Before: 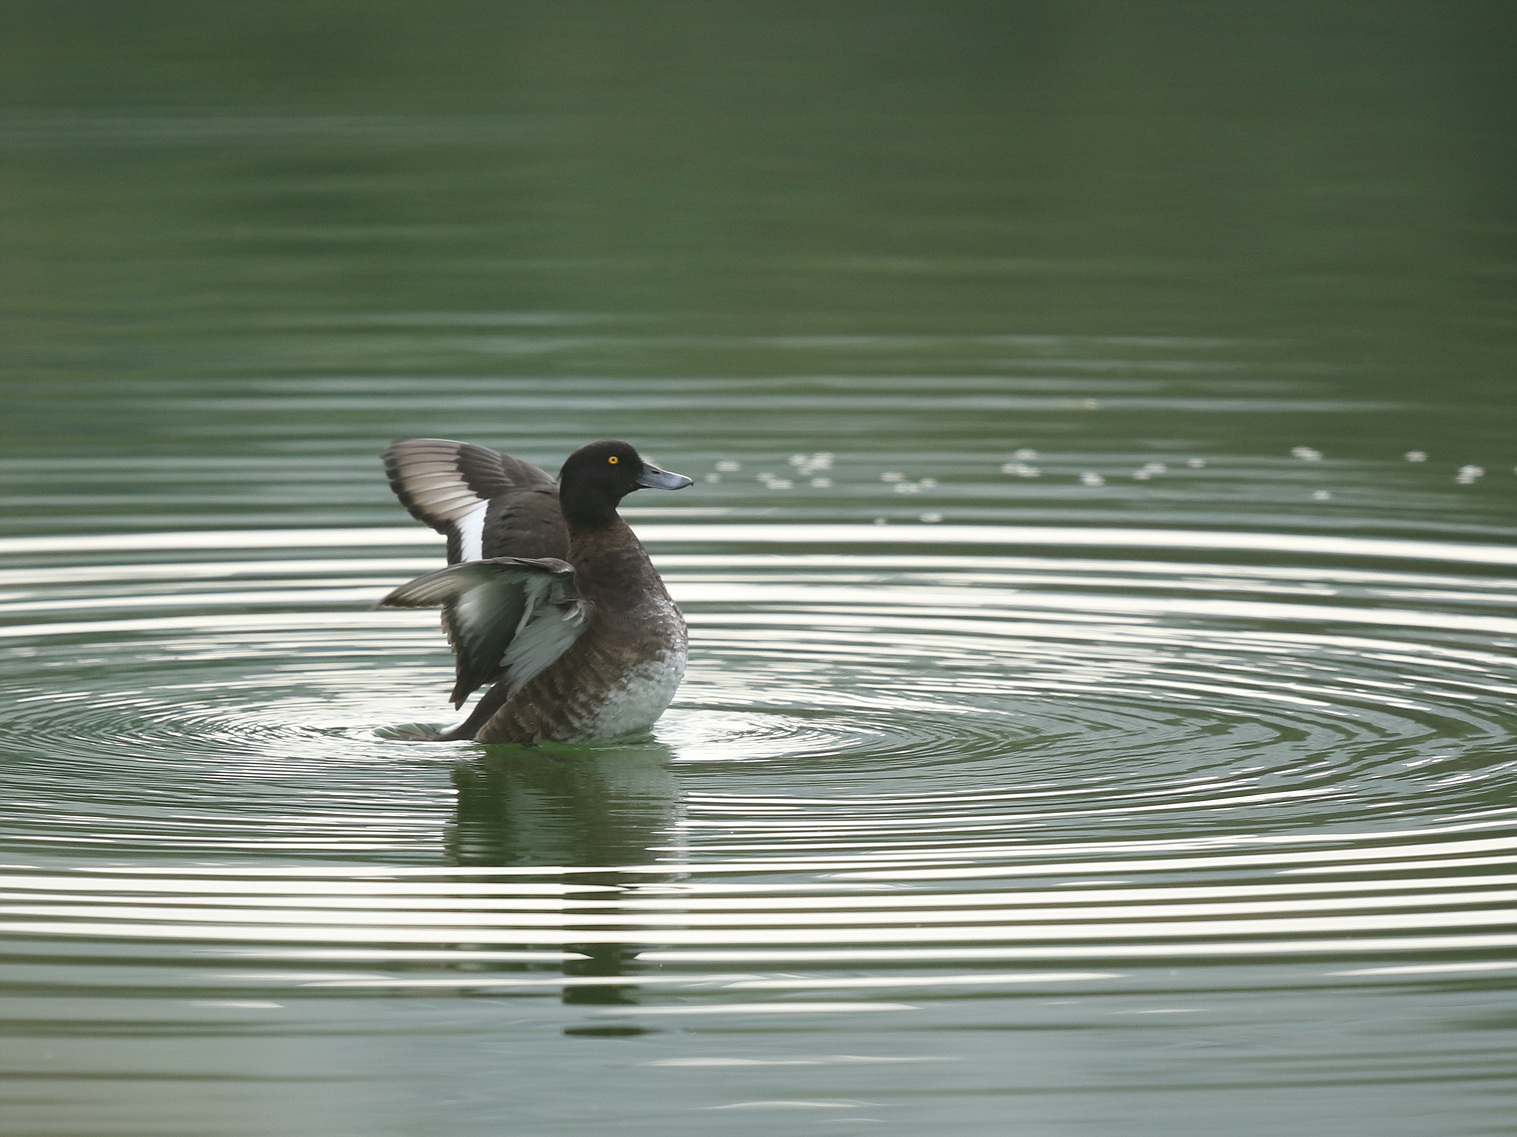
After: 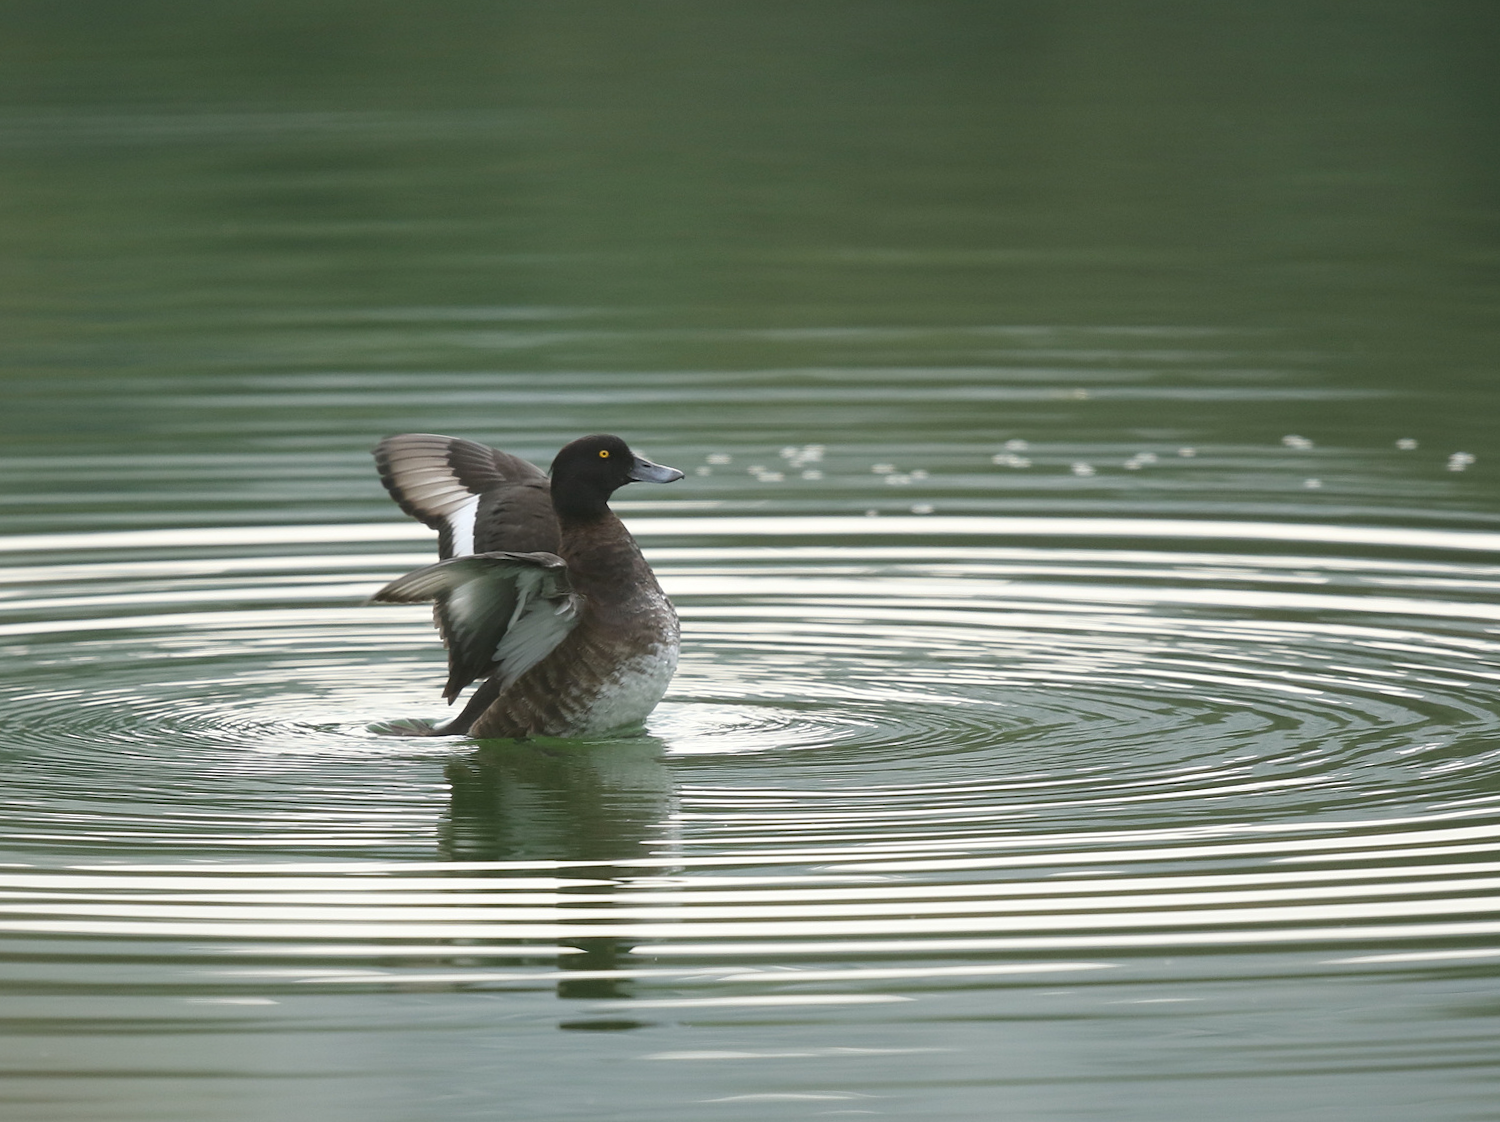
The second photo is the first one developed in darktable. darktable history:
rotate and perspective: rotation -0.45°, automatic cropping original format, crop left 0.008, crop right 0.992, crop top 0.012, crop bottom 0.988
